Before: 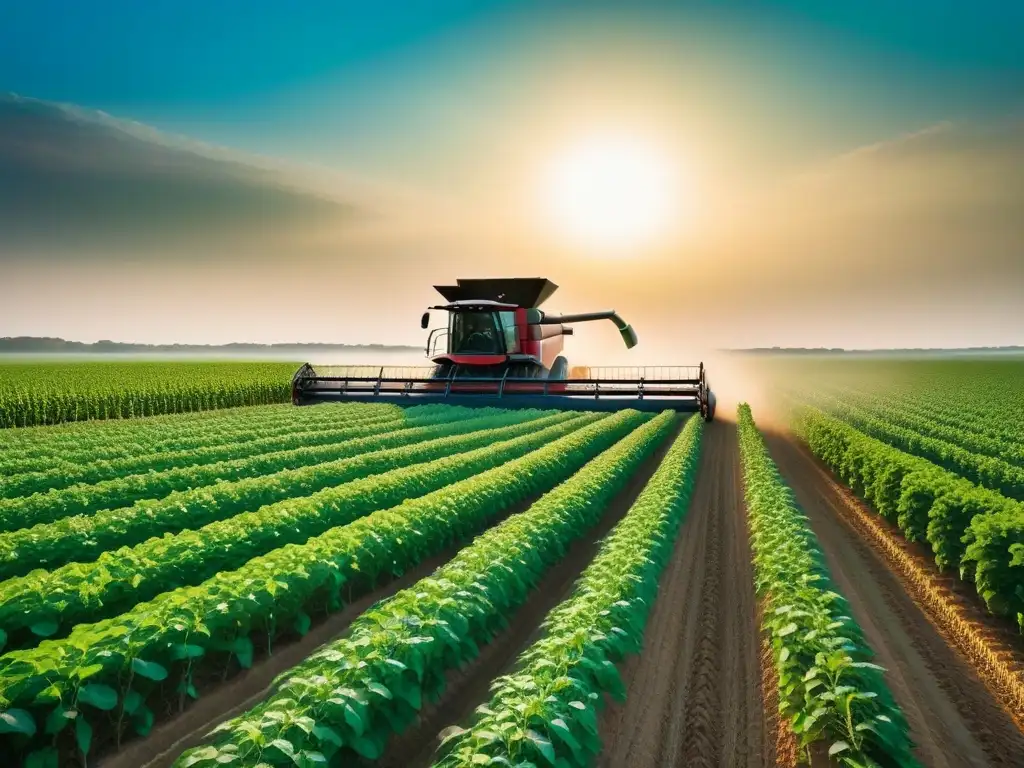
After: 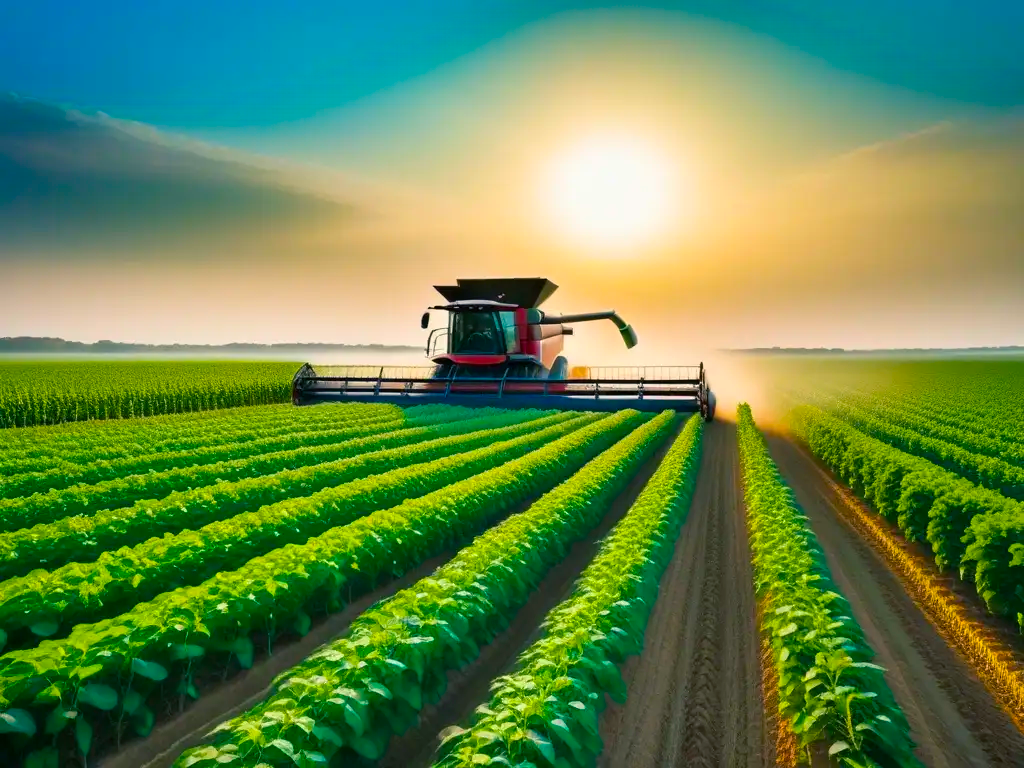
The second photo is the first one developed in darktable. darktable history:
color balance rgb: shadows lift › chroma 7.225%, shadows lift › hue 246.38°, perceptual saturation grading › global saturation 19.874%, global vibrance 40.063%
